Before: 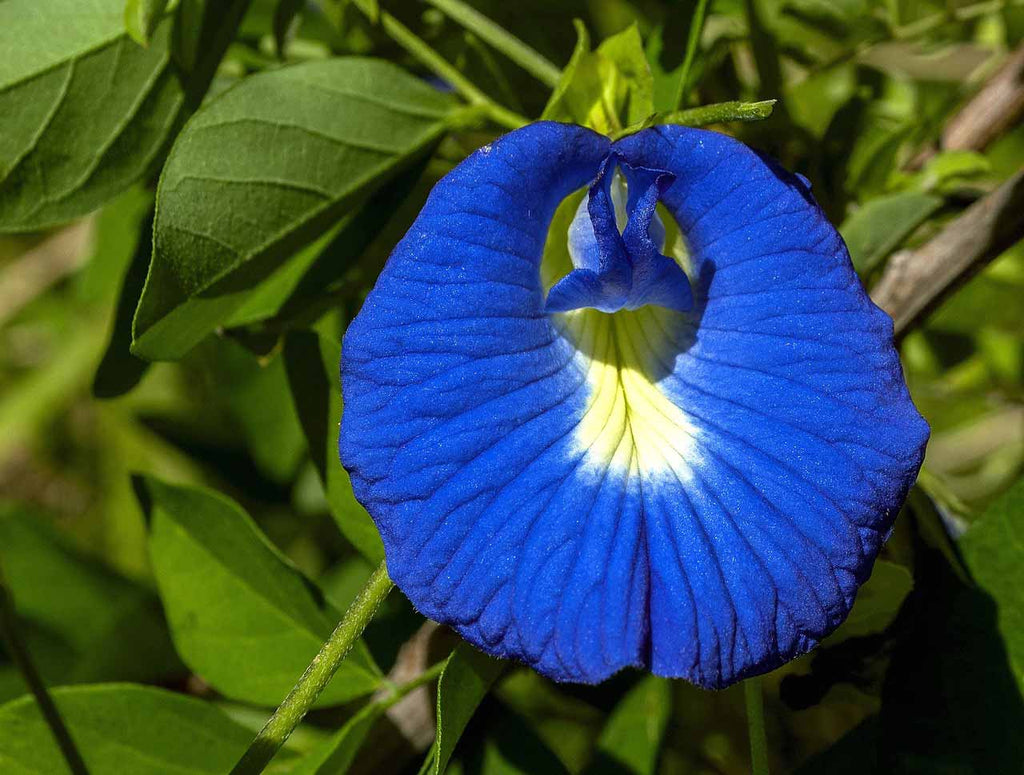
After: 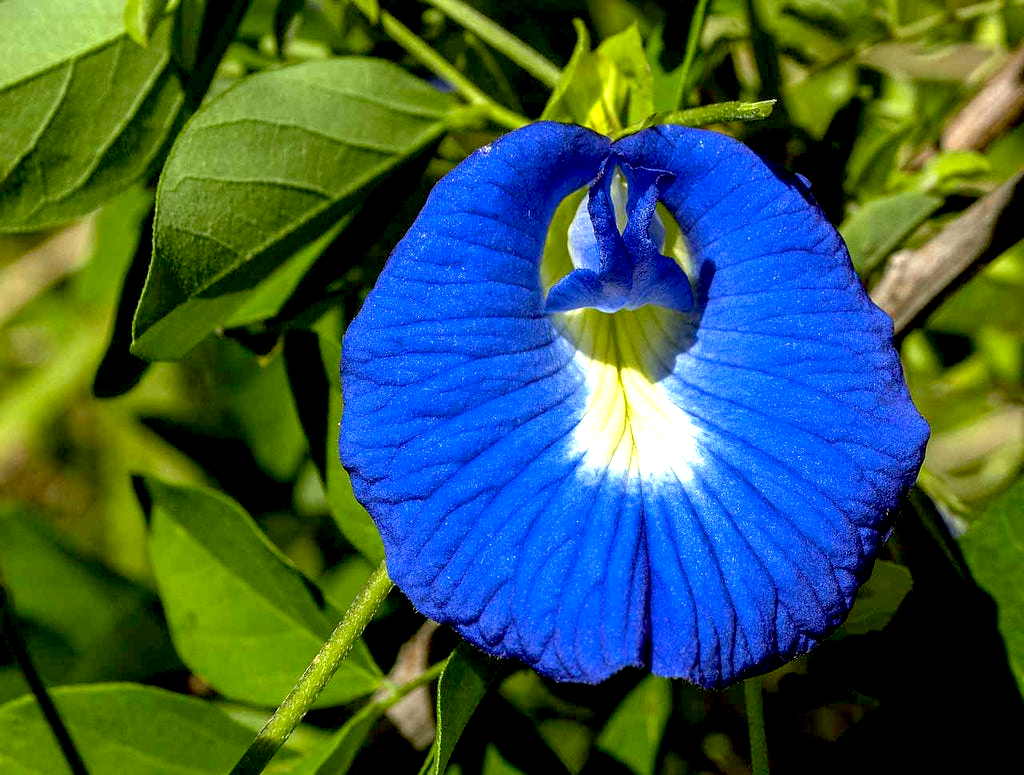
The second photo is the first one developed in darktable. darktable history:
exposure: black level correction 0.011, exposure 0.704 EV, compensate highlight preservation false
